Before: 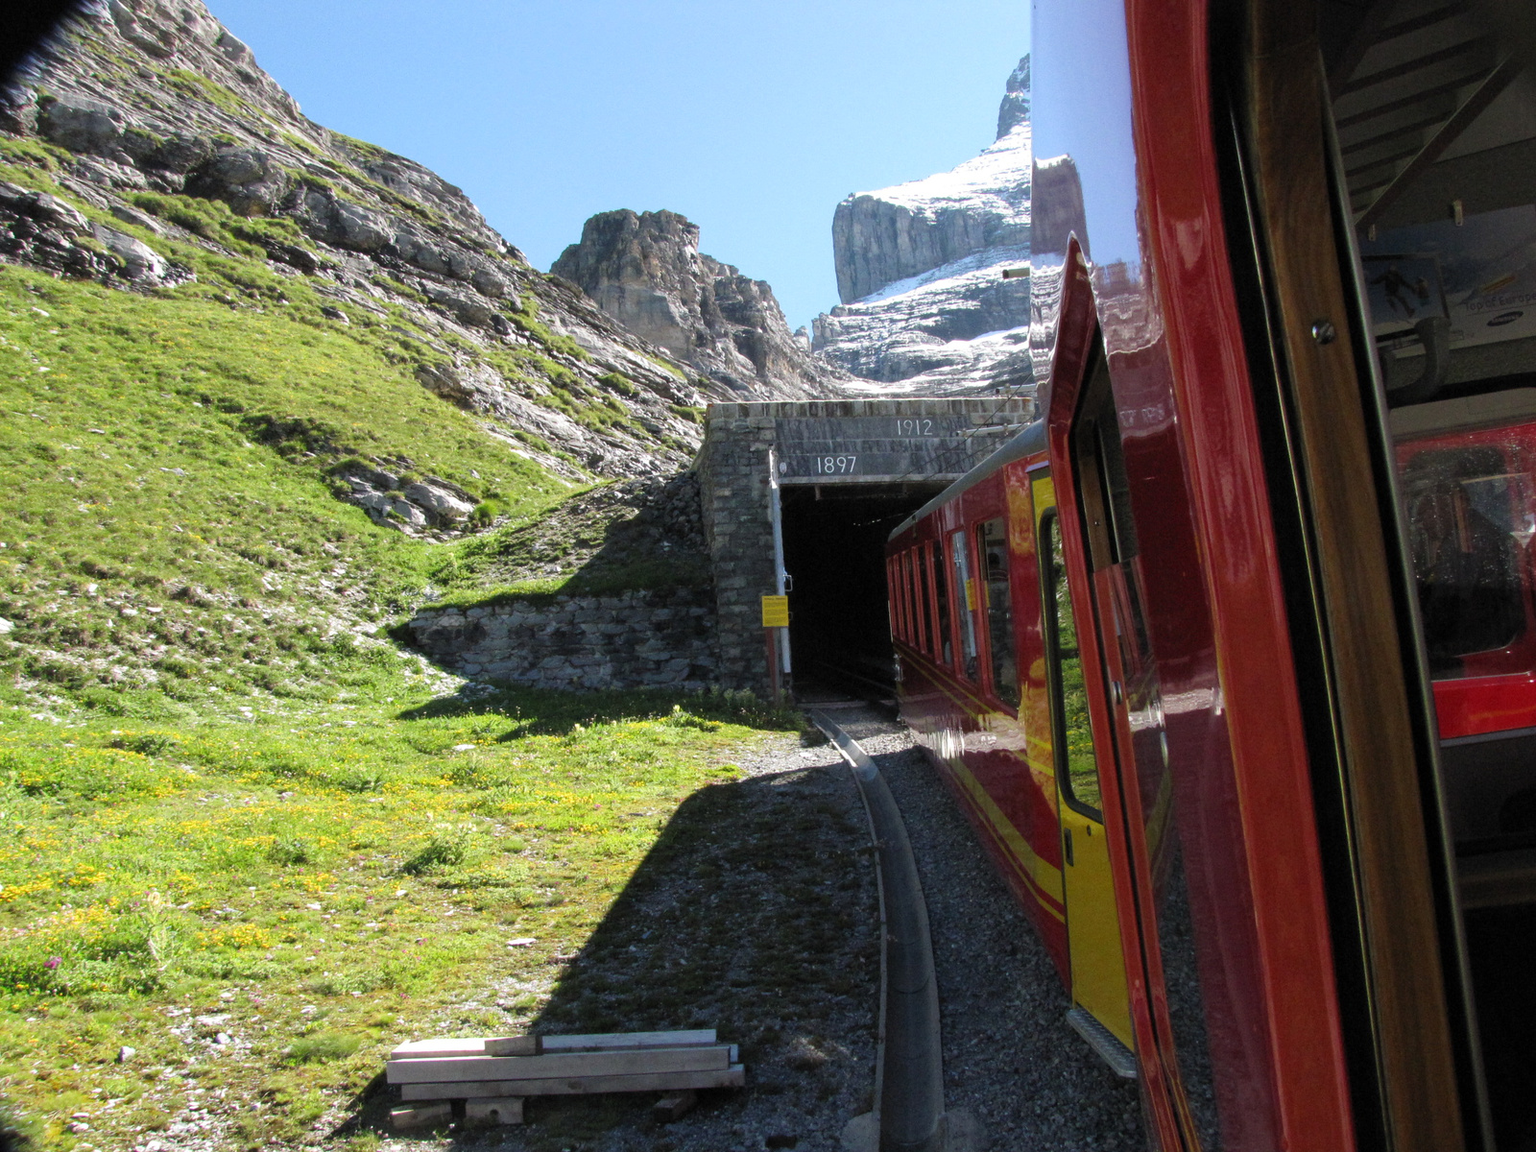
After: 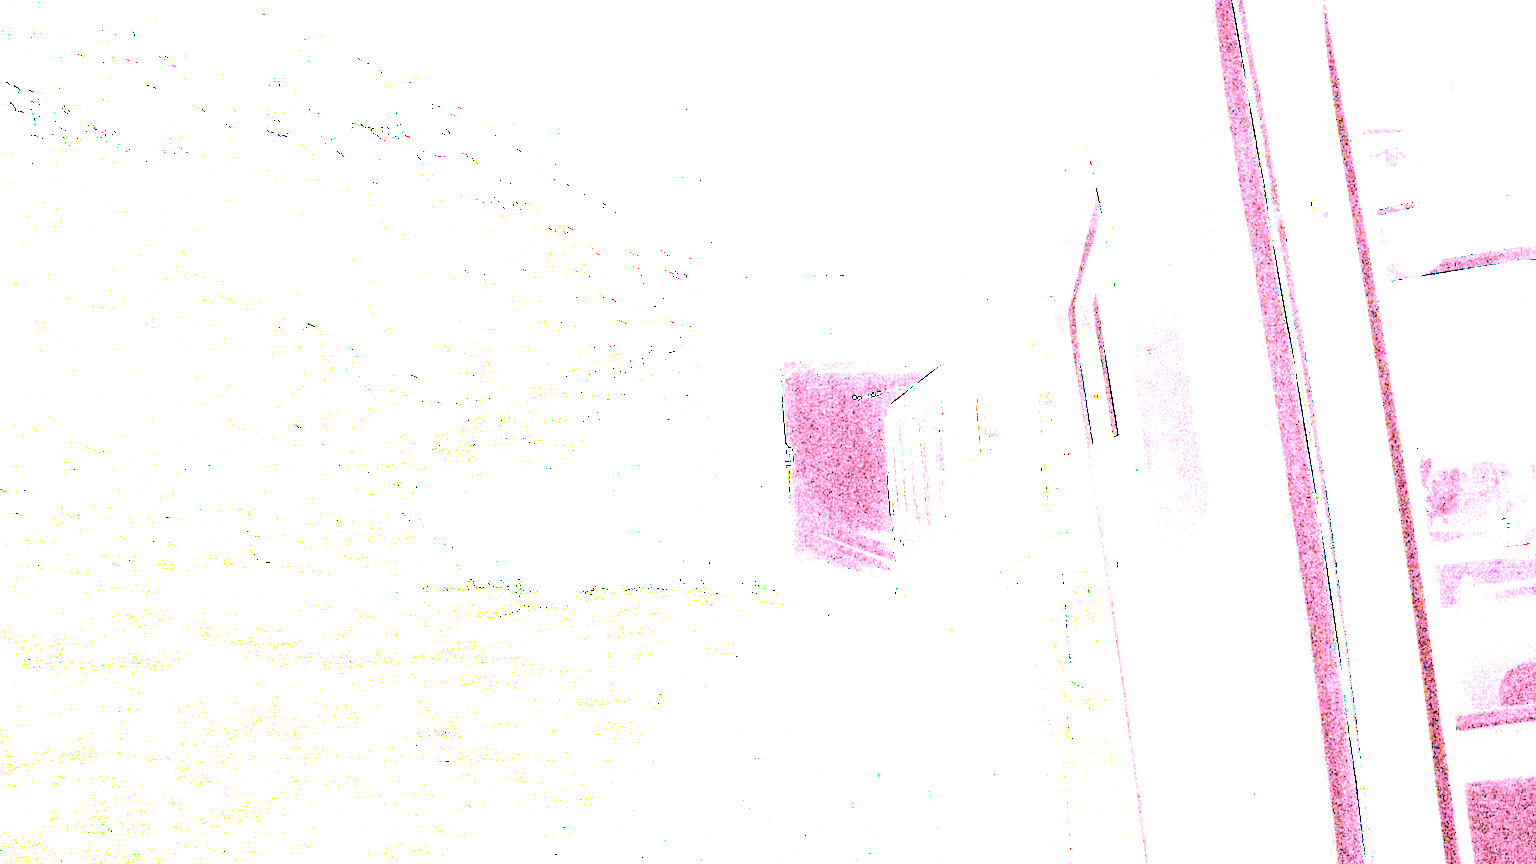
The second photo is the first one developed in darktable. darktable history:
crop: top 11.038%, bottom 13.962%
white balance: red 4.26, blue 1.802
exposure: exposure 8 EV, compensate highlight preservation false
